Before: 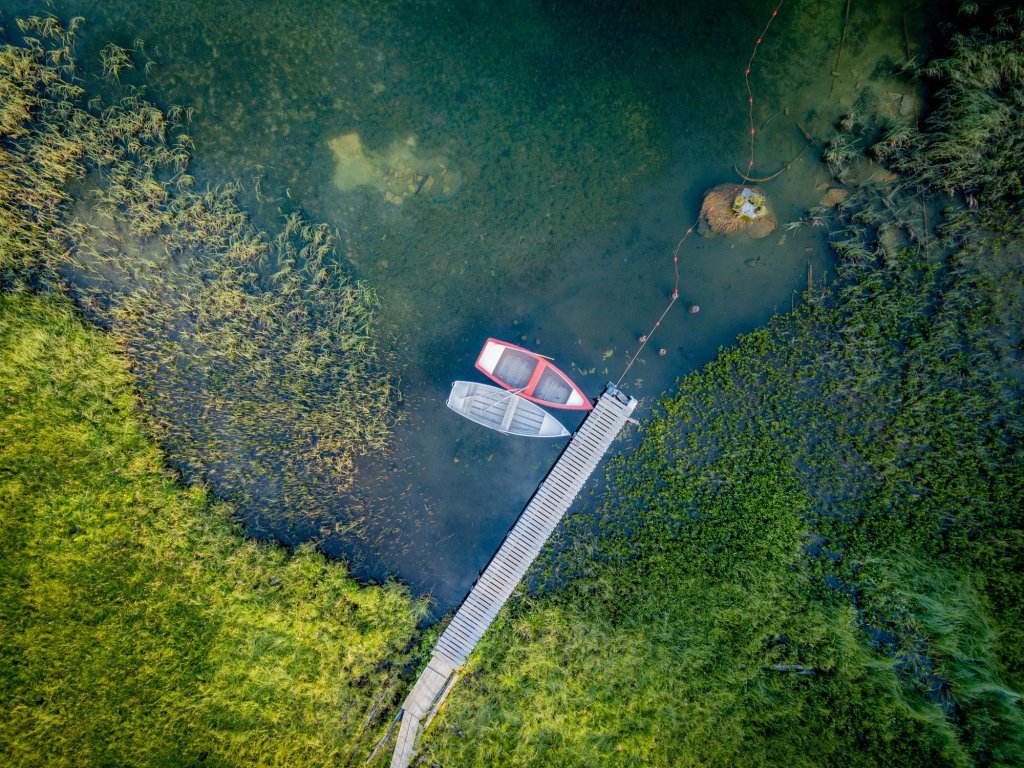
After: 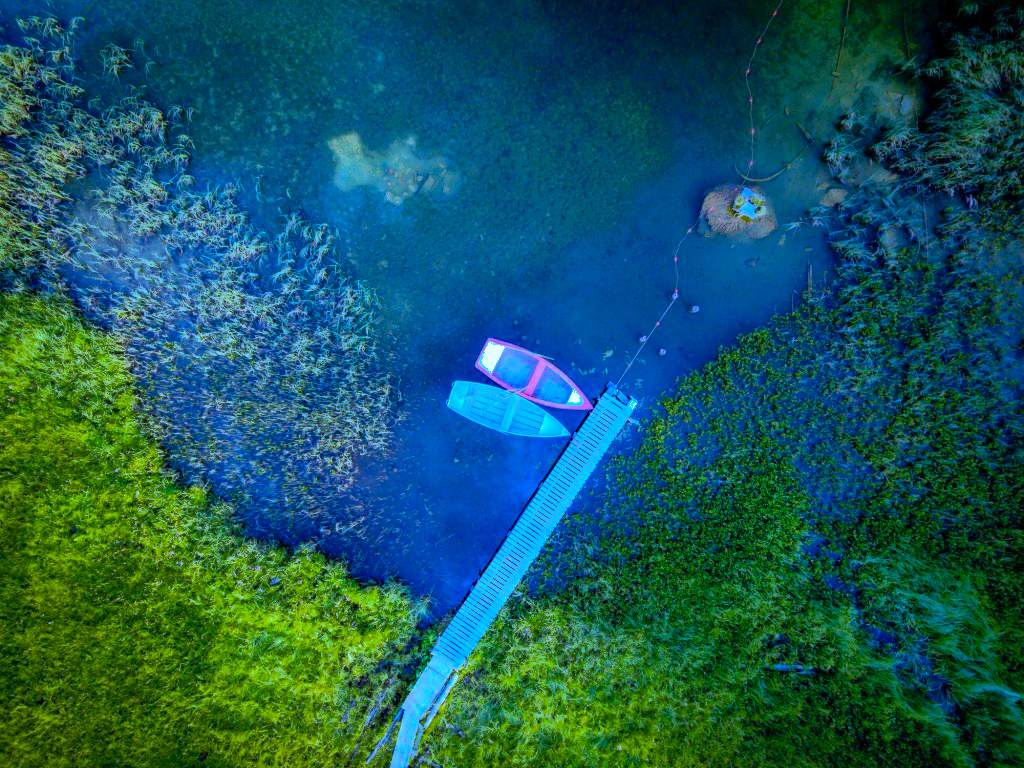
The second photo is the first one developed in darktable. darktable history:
white balance: red 0.766, blue 1.537
shadows and highlights: shadows 40, highlights -60
color balance rgb: linear chroma grading › global chroma 9%, perceptual saturation grading › global saturation 36%, perceptual brilliance grading › global brilliance 15%, perceptual brilliance grading › shadows -35%, global vibrance 15%
